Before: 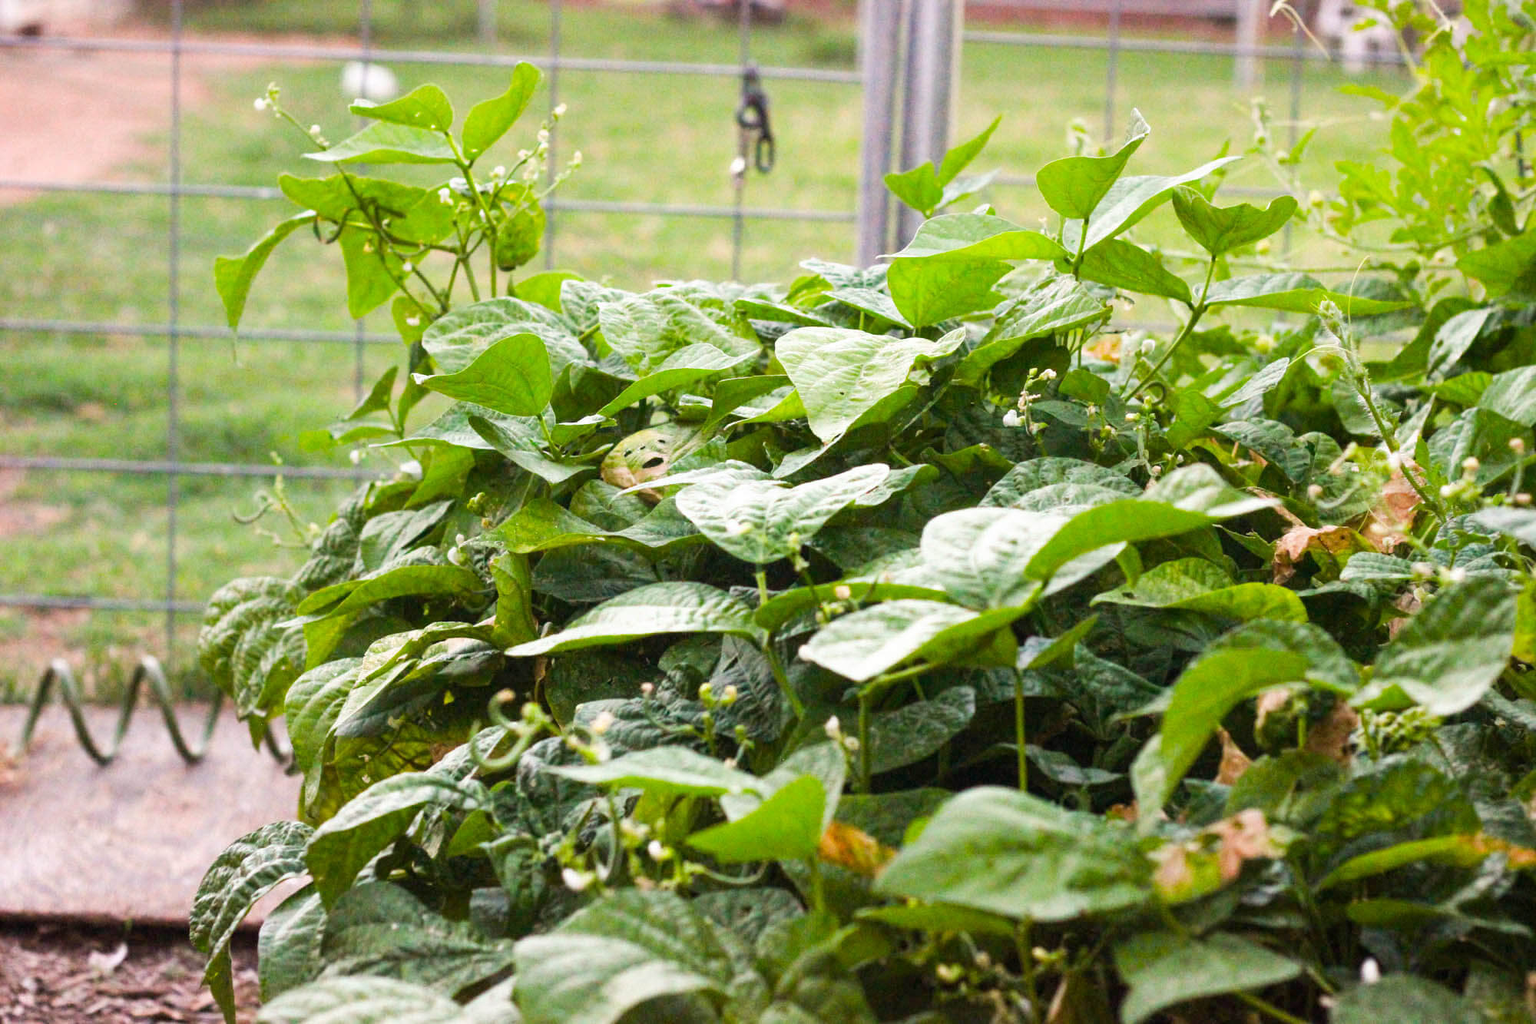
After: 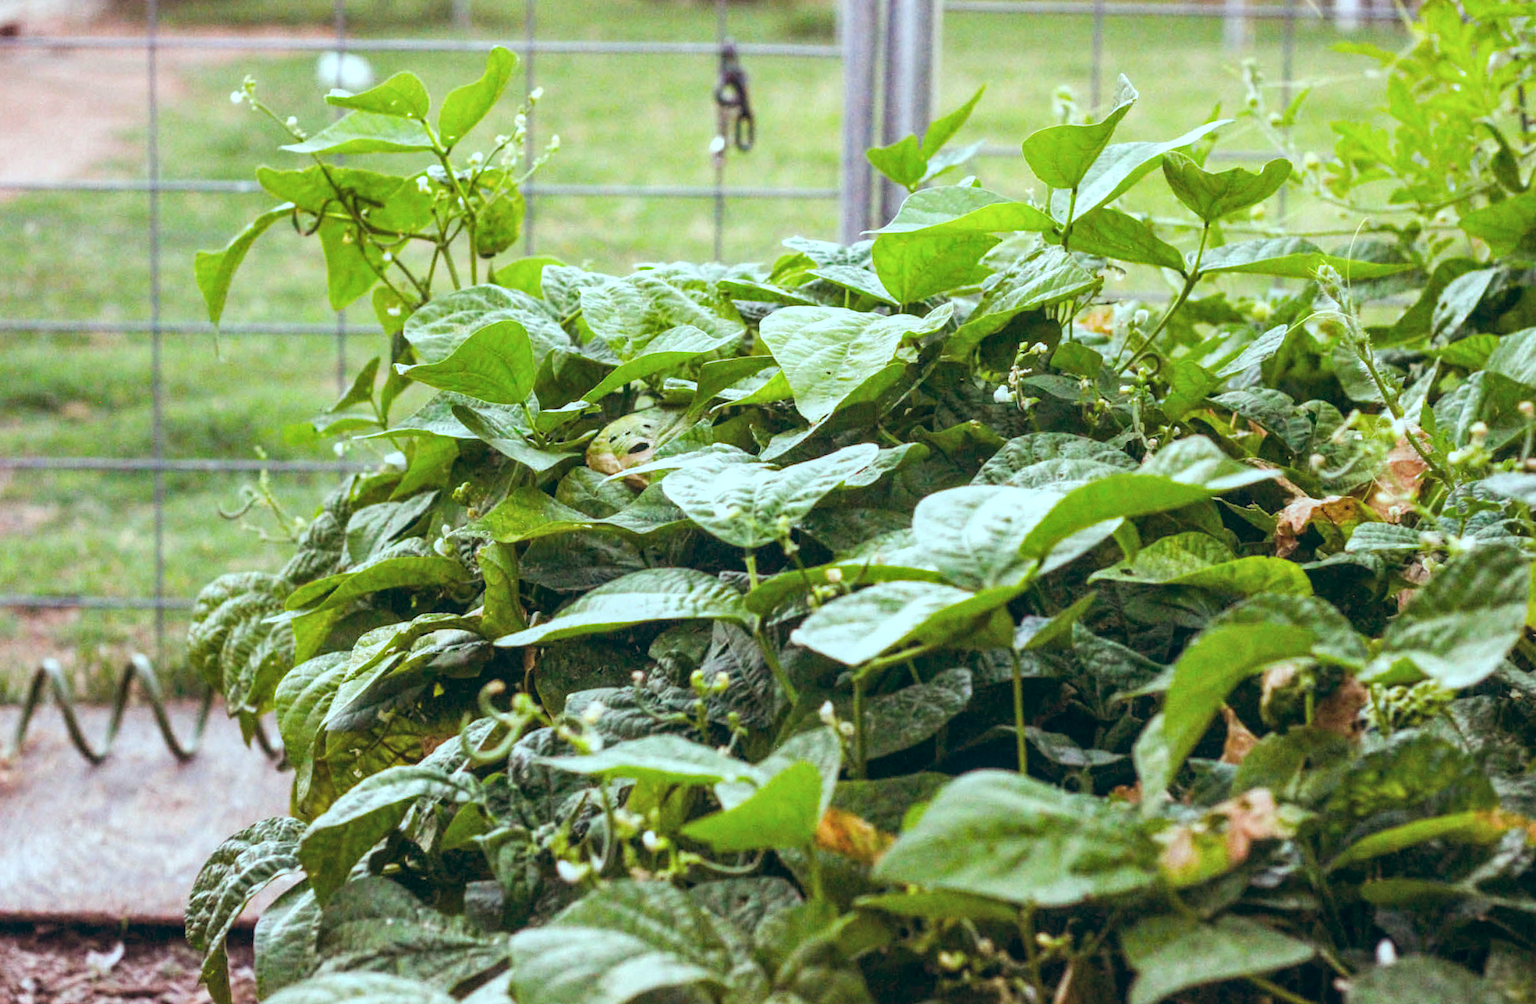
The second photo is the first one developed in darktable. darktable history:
base curve: exposure shift 0, preserve colors none
rotate and perspective: rotation -1.32°, lens shift (horizontal) -0.031, crop left 0.015, crop right 0.985, crop top 0.047, crop bottom 0.982
color balance: lift [1.003, 0.993, 1.001, 1.007], gamma [1.018, 1.072, 0.959, 0.928], gain [0.974, 0.873, 1.031, 1.127]
local contrast: on, module defaults
